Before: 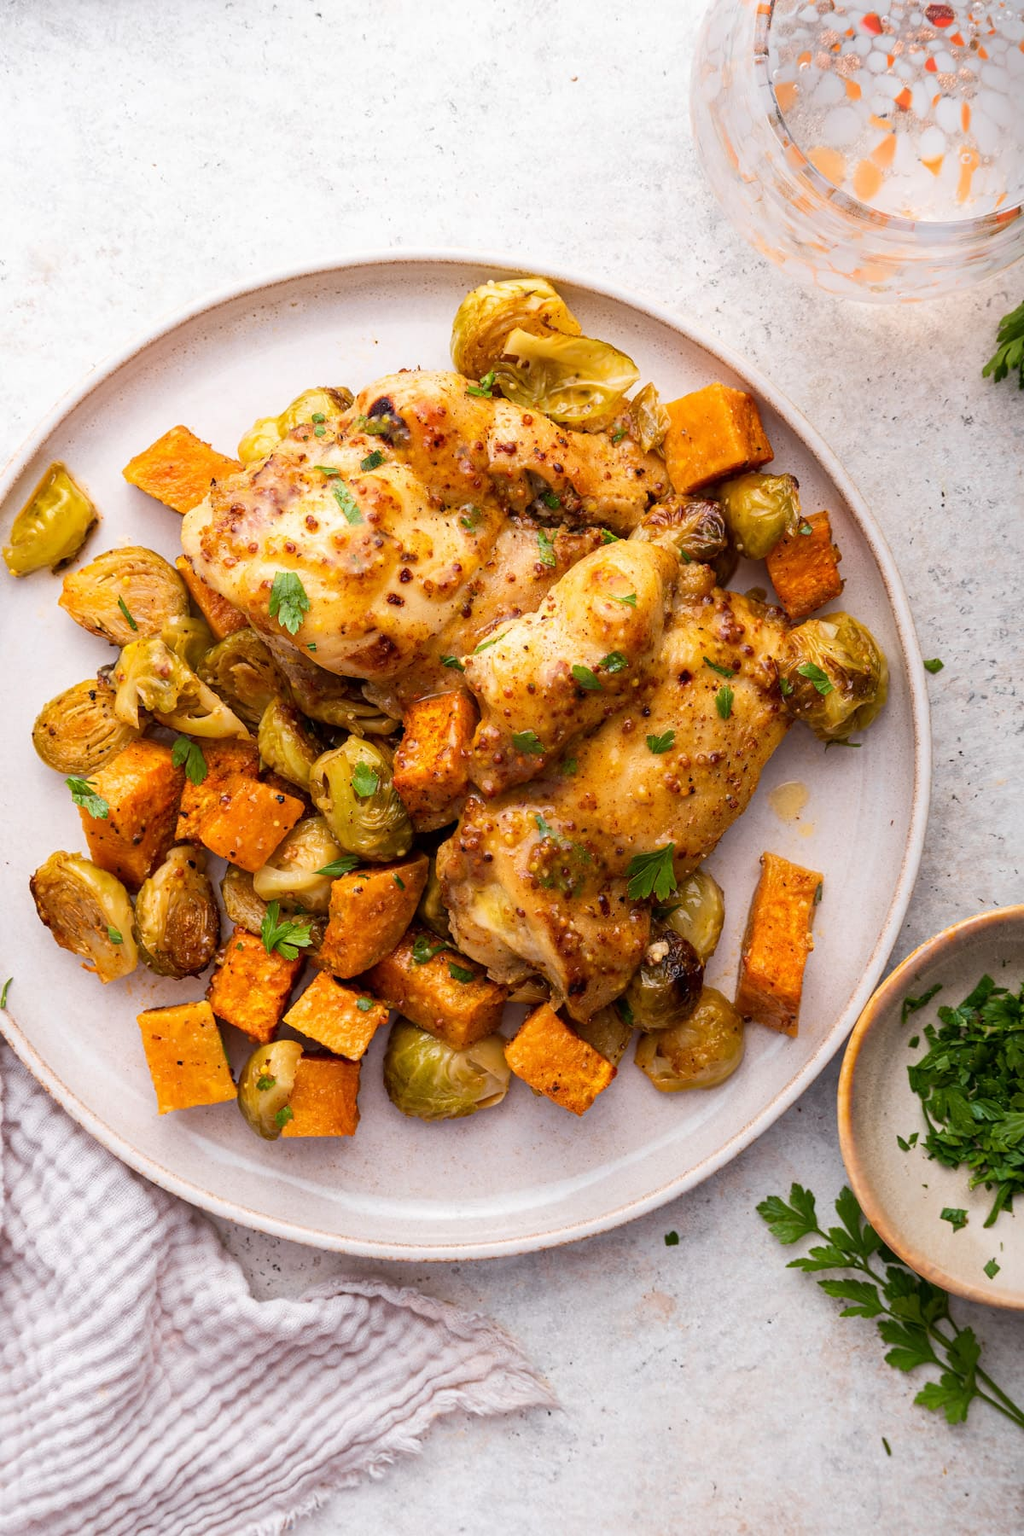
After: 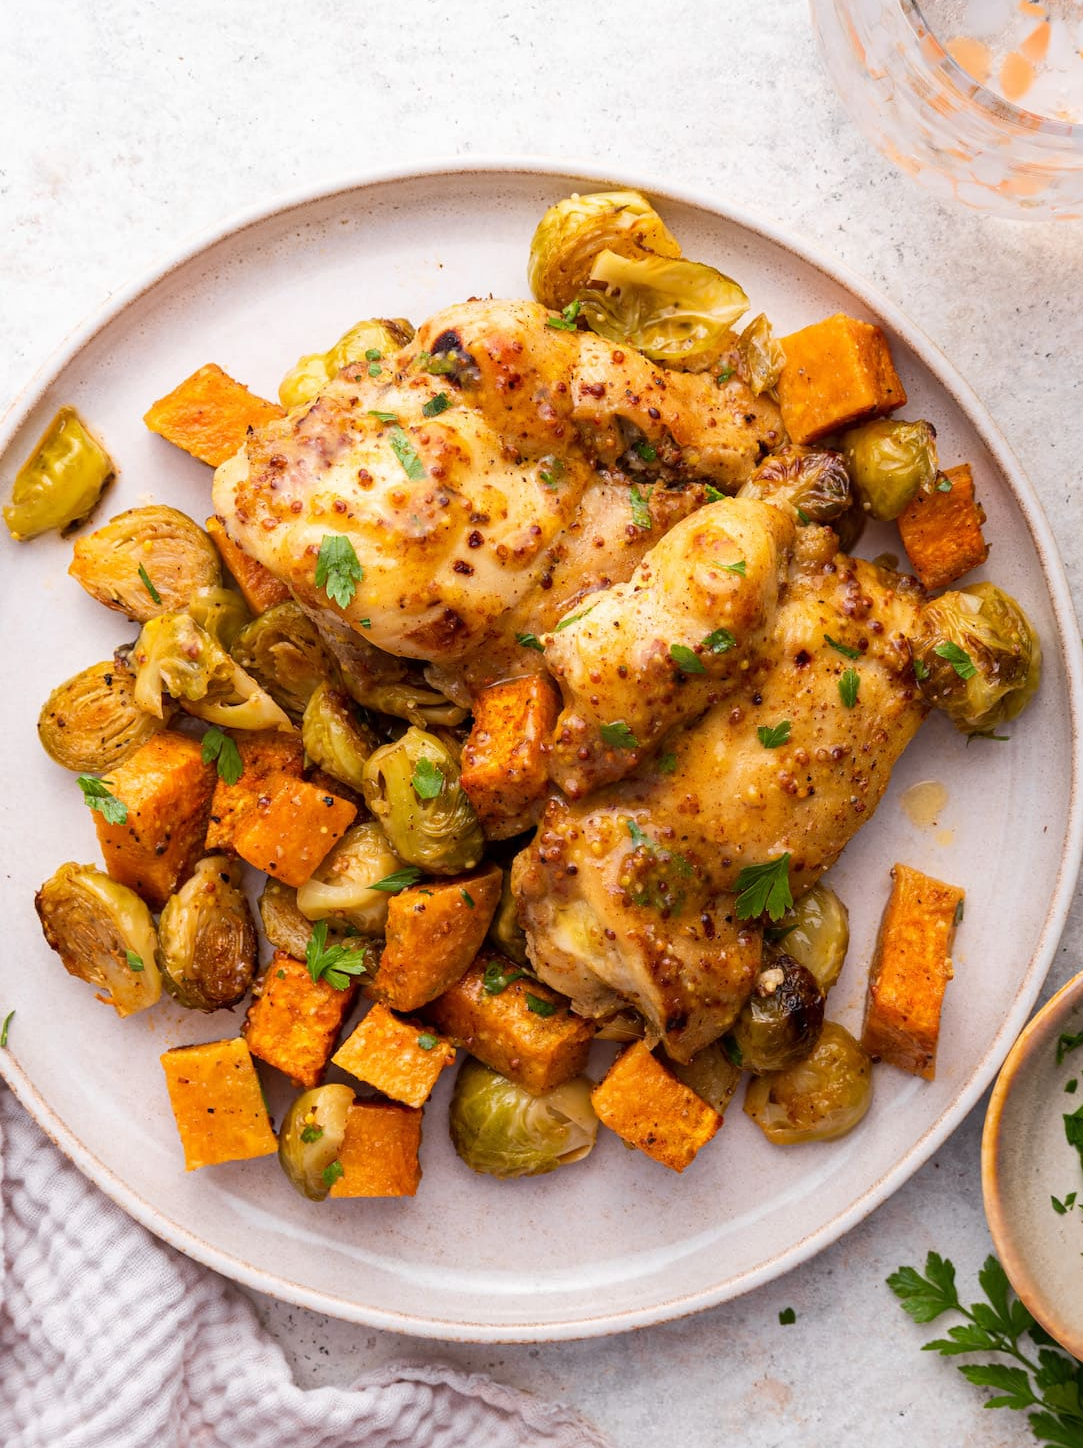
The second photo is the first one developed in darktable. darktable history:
crop: top 7.508%, right 9.736%, bottom 11.933%
